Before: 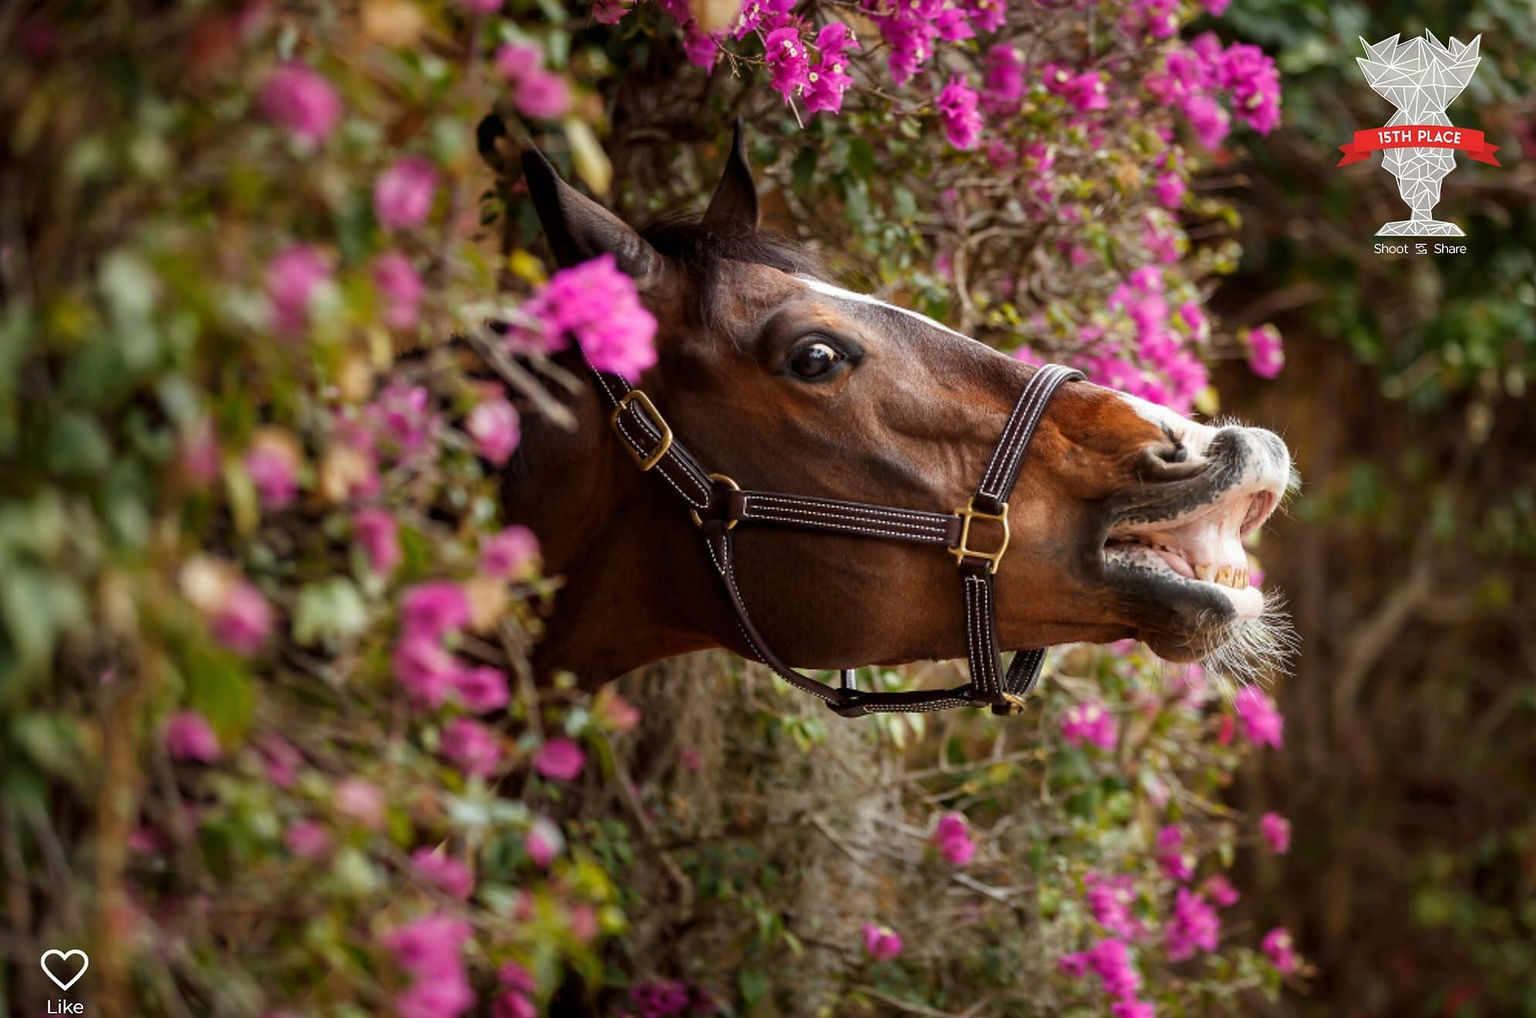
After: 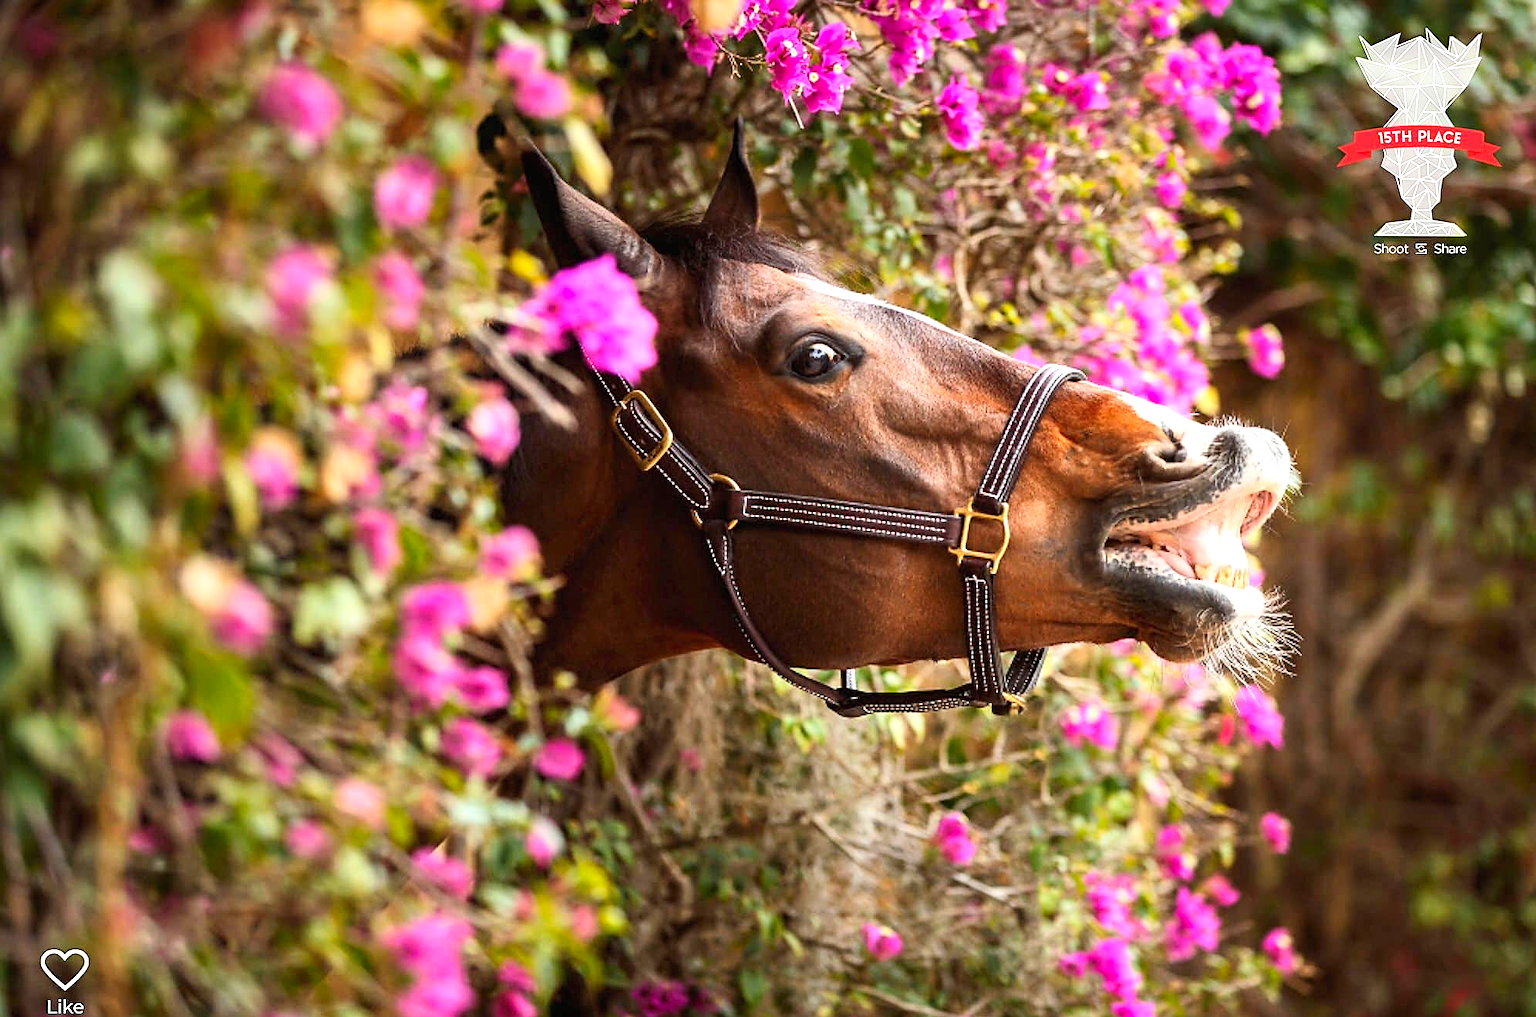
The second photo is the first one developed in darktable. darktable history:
contrast brightness saturation: contrast 0.2, brightness 0.16, saturation 0.22
sharpen: on, module defaults
exposure: black level correction 0, exposure 0.7 EV, compensate exposure bias true, compensate highlight preservation false
